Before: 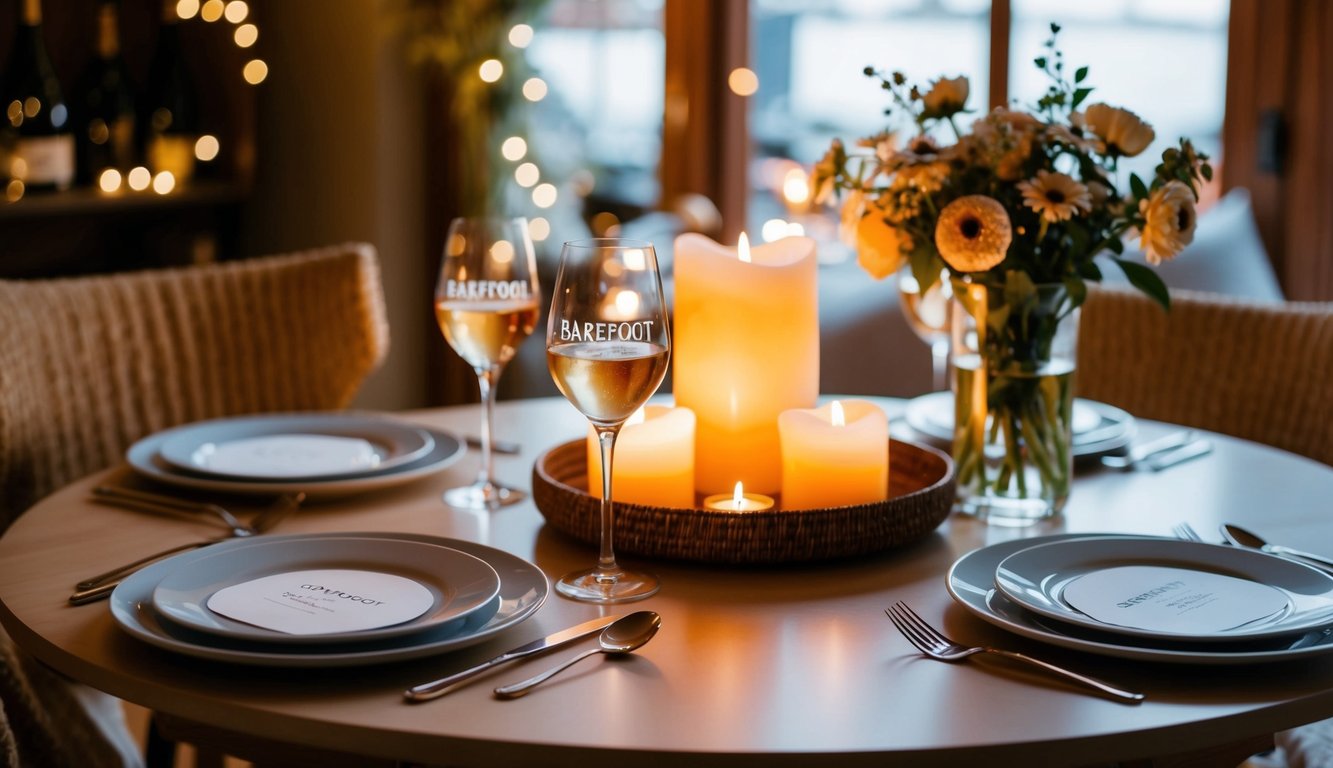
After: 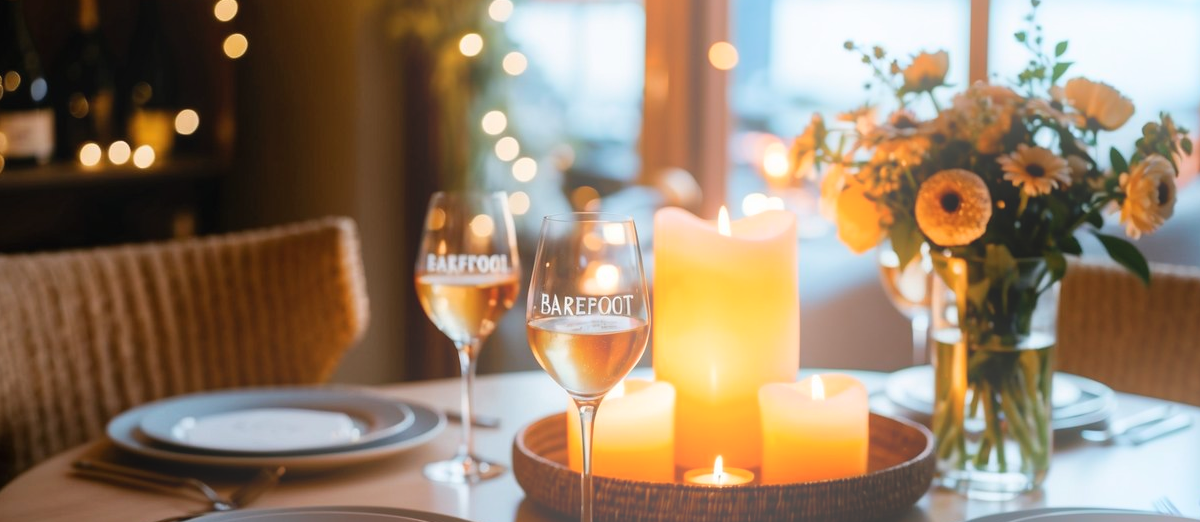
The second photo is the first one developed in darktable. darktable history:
crop: left 1.509%, top 3.452%, right 7.696%, bottom 28.452%
tone curve: curves: ch0 [(0, 0) (0.003, 0.003) (0.011, 0.011) (0.025, 0.025) (0.044, 0.044) (0.069, 0.069) (0.1, 0.099) (0.136, 0.135) (0.177, 0.176) (0.224, 0.223) (0.277, 0.275) (0.335, 0.333) (0.399, 0.396) (0.468, 0.465) (0.543, 0.546) (0.623, 0.625) (0.709, 0.711) (0.801, 0.802) (0.898, 0.898) (1, 1)], preserve colors none
bloom: on, module defaults
